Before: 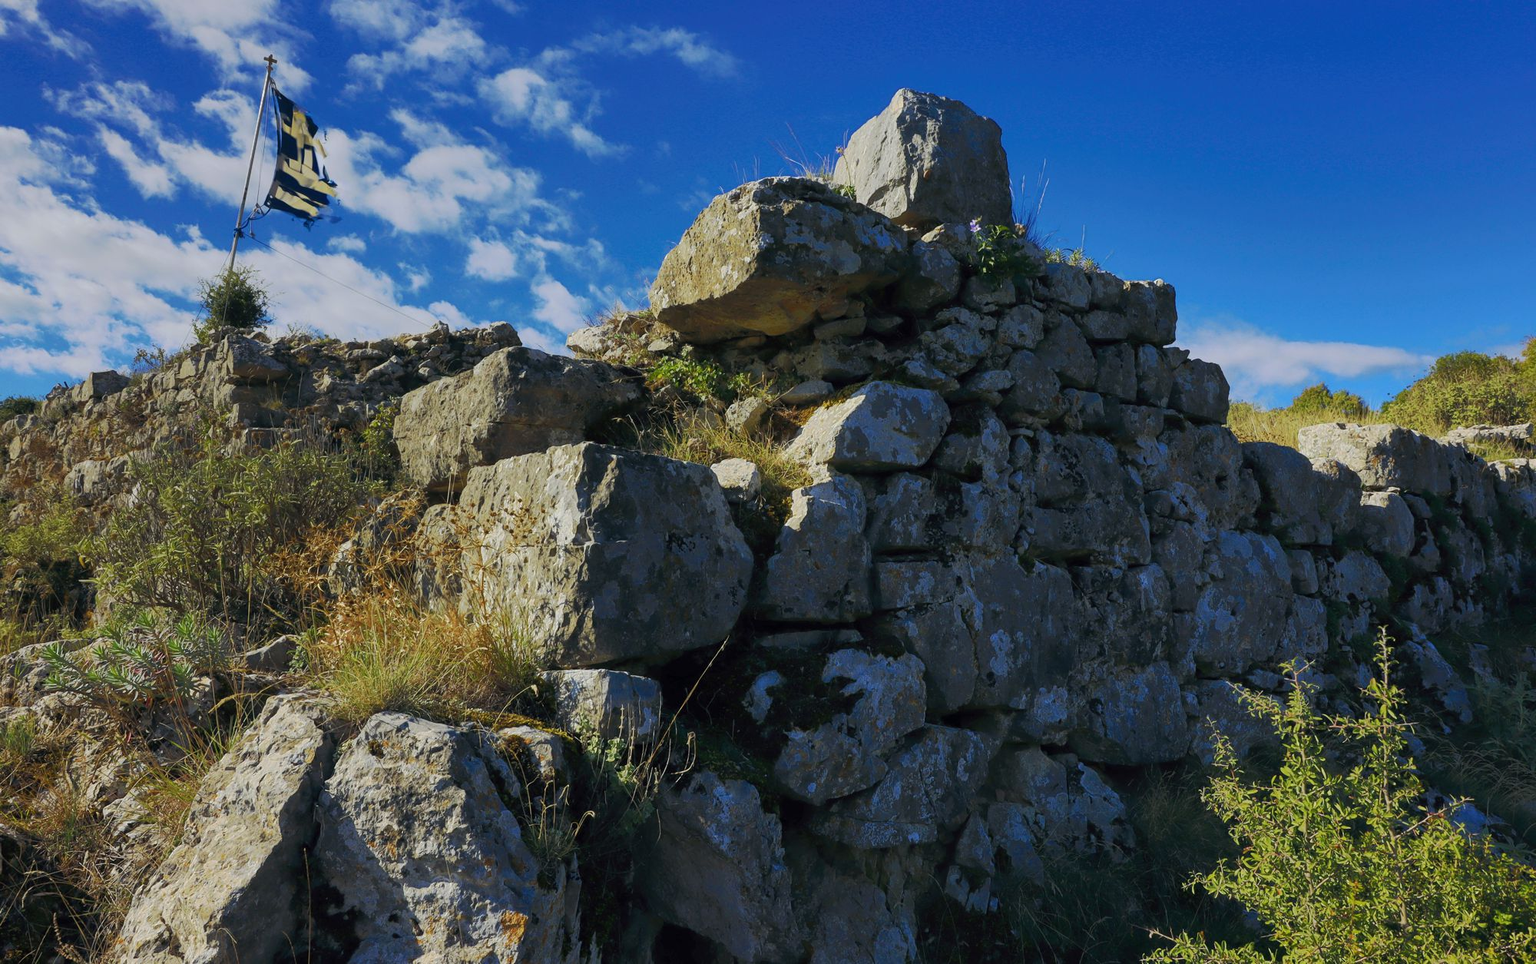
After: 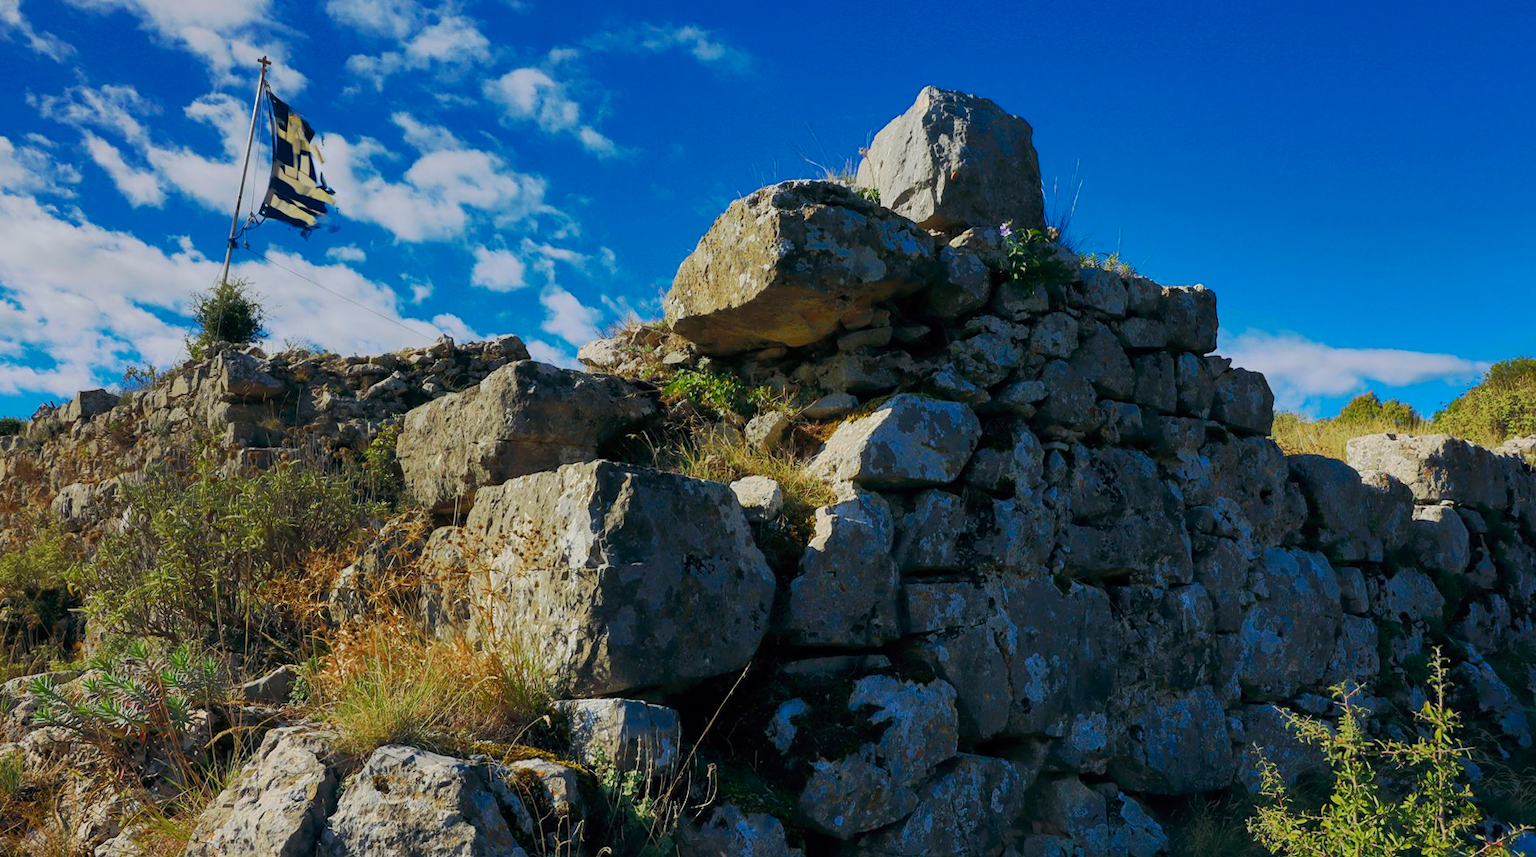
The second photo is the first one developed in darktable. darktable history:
crop and rotate: angle 0.465°, left 0.373%, right 3.115%, bottom 14.136%
